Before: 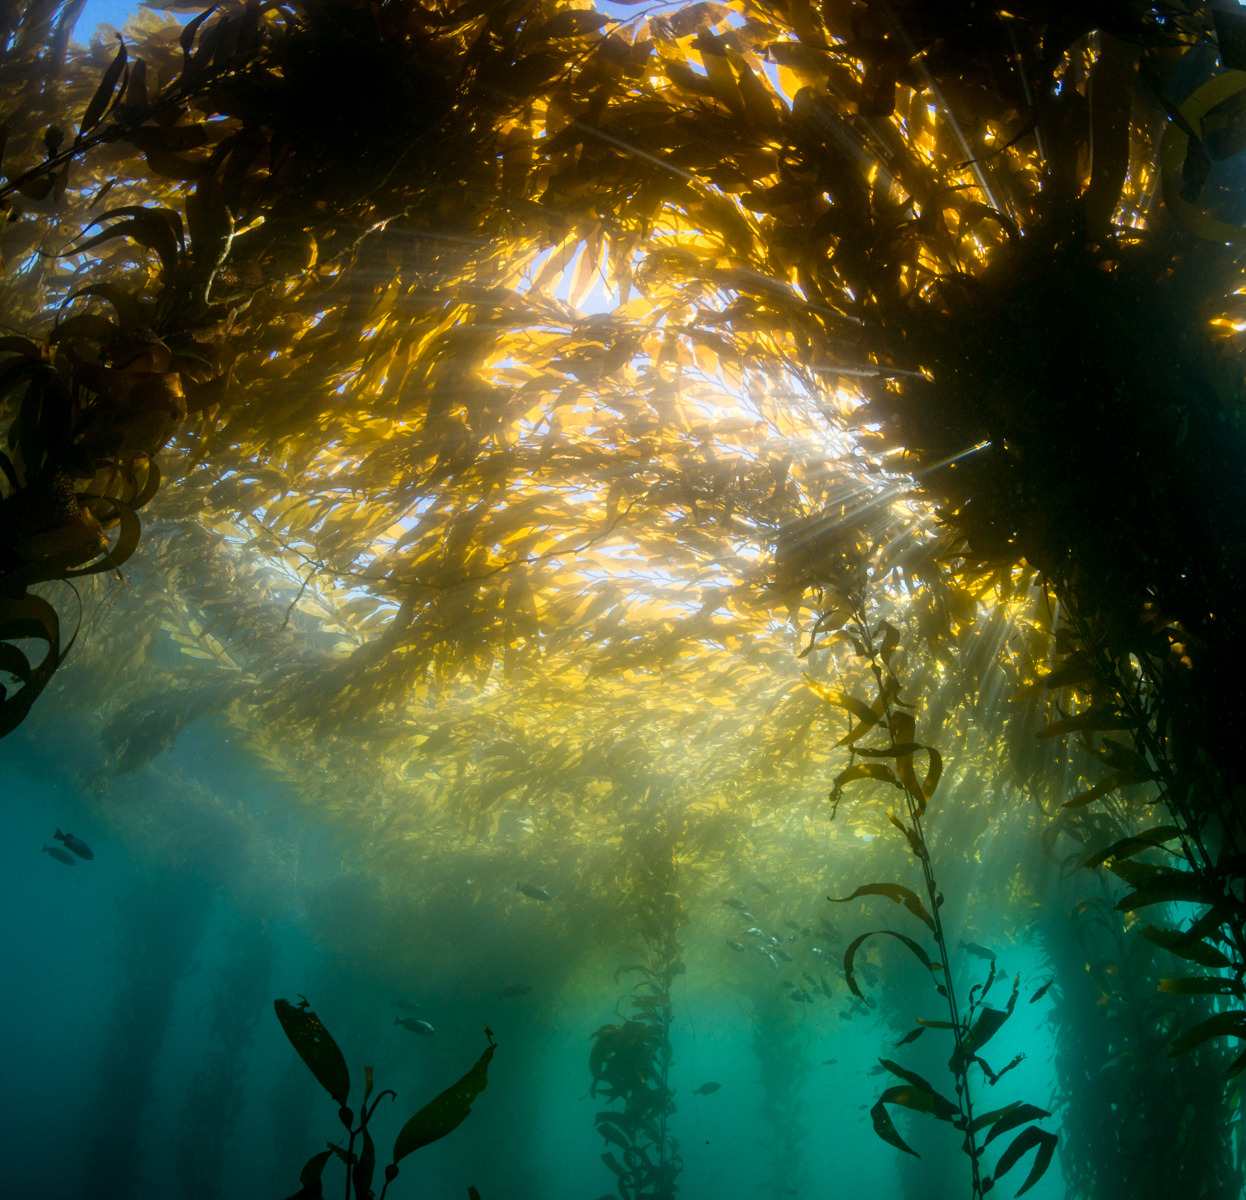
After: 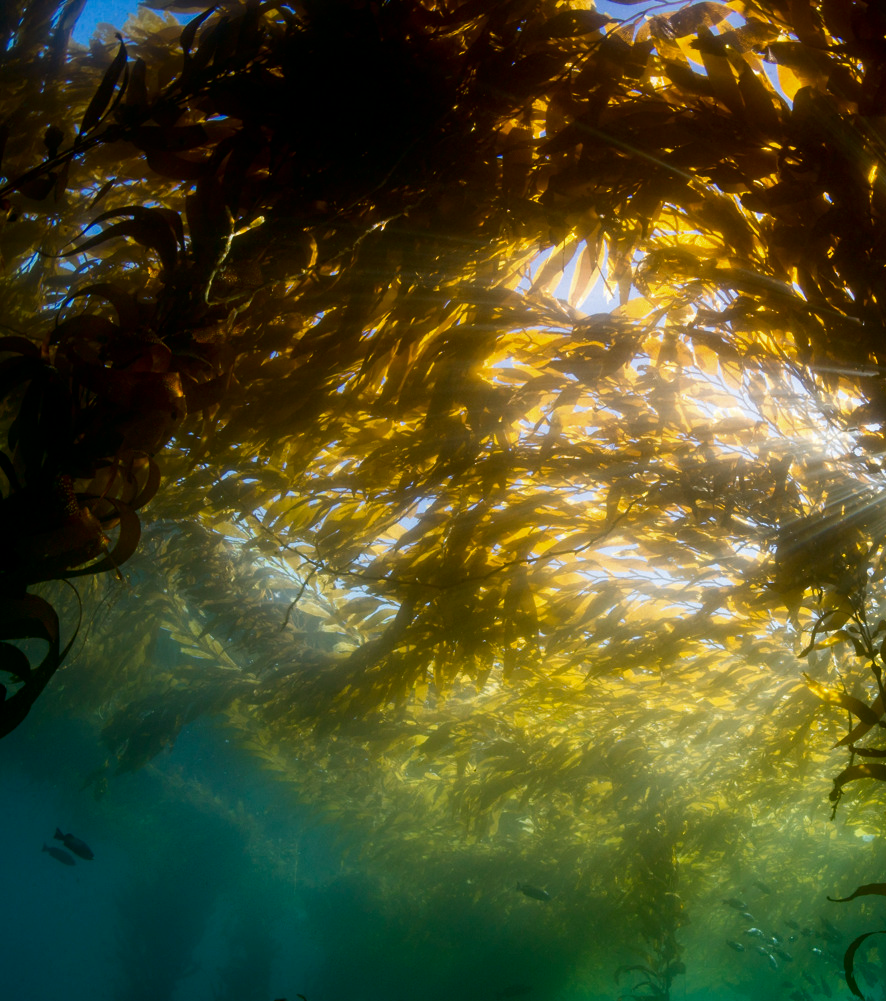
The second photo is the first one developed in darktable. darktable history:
crop: right 28.812%, bottom 16.536%
contrast brightness saturation: brightness -0.21, saturation 0.083
